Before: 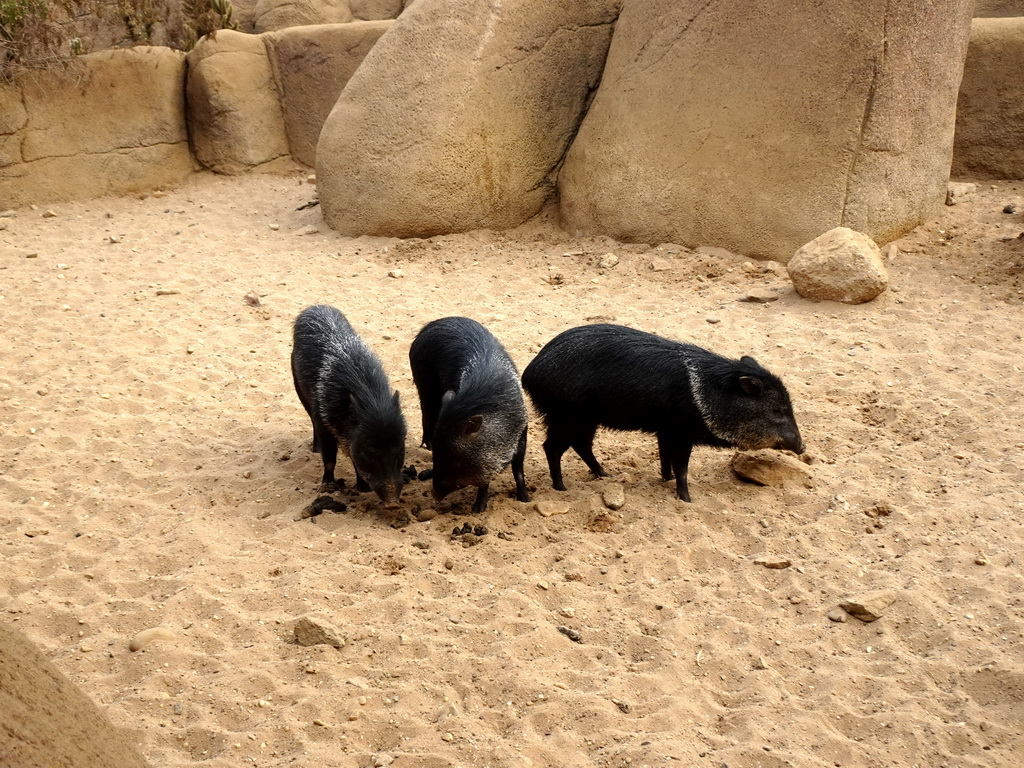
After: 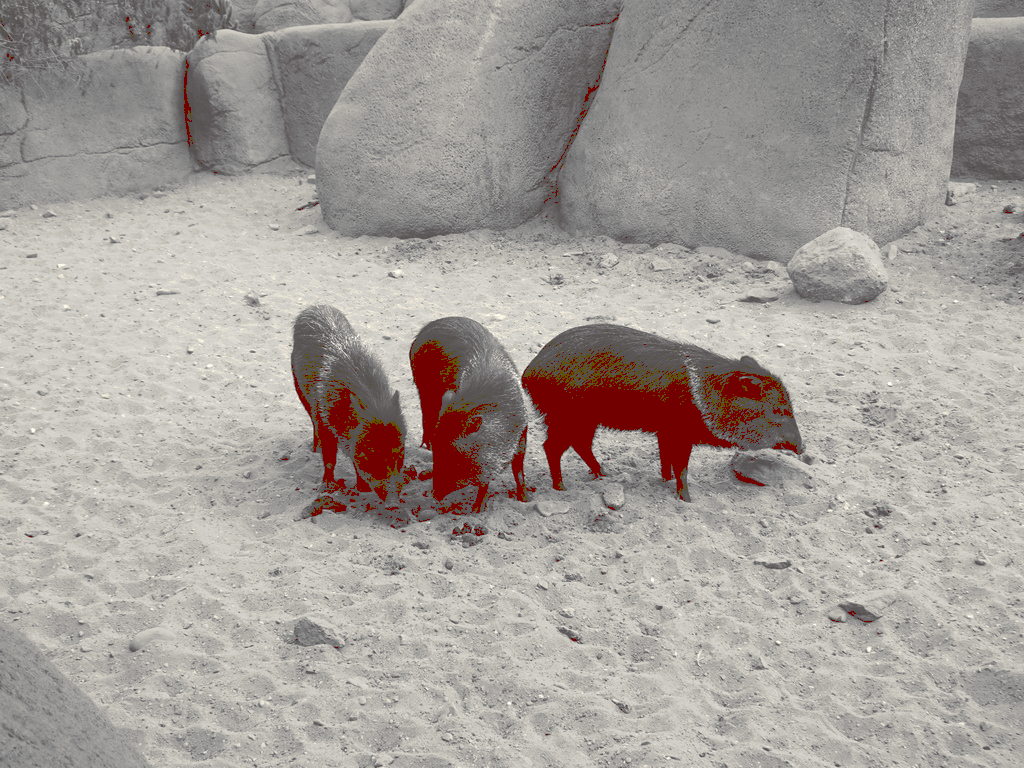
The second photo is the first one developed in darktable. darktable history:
tone curve: curves: ch0 [(0, 0) (0.003, 0.346) (0.011, 0.346) (0.025, 0.346) (0.044, 0.35) (0.069, 0.354) (0.1, 0.361) (0.136, 0.368) (0.177, 0.381) (0.224, 0.395) (0.277, 0.421) (0.335, 0.458) (0.399, 0.502) (0.468, 0.556) (0.543, 0.617) (0.623, 0.685) (0.709, 0.748) (0.801, 0.814) (0.898, 0.865) (1, 1)], preserve colors none
color look up table: target L [85.98, 79.65, 88.82, 75.99, 83.08, 71.02, 50.03, 60.47, 38.77, 41.48, 35.46, 22.03, 4.237, 202.86, 109.79, 82.92, 75.53, 62.08, 57.5, 55.49, 68.58, 59.8, 52.88, 31.3, 34.93, 30.72, 28.99, 1.971, 100.28, 86.73, 88.78, 75.53, 88.28, 84.52, 69.53, 55.93, 86.73, 64.02, 31.3, 42.85, 27.98, 4.237, 87.52, 89.49, 89.49, 74.5, 54.11, 48.35, 31.34], target a [0.849, 0.919, 0.019, 1.277, 0.892, 0.348, 0.628, 0.191, 1.388, 1.042, 1.704, 4.281, 11.3, 0, 0.001, 0.167, 0.582, 0.524, 0.478, 0.59, 1.488, 0.742, 0.911, 1.705, 1.394, 2.459, 3.244, 11.67, -1.31, 1.075, -0.232, 0.582, 0.735, 0.868, 0.331, 0.434, 1.075, 0.861, 1.705, 0.944, 2.934, 11.3, 0.521, -0.214, -0.214, 1.231, 1.021, 0.238, 1.876], target b [8.215, 5.826, 9.022, 4.828, 7.458, 4.208, 1.002, 2.441, 0.483, 0.479, -0.065, 0.266, 6.366, -0.002, -0.006, 7.19, 4.869, 3.187, 1.372, 1.917, 3.938, 2.058, 2.022, 0.763, 0.686, -0.033, -0.044, 2.506, 20.88, 8.898, 10.01, 4.869, 9.293, 7.699, 4.212, 1.986, 8.898, 3.241, 0.763, 0.345, -0.247, 6.366, 10.17, 10, 10, 4.803, 0.98, 0.812, -0.342], num patches 49
